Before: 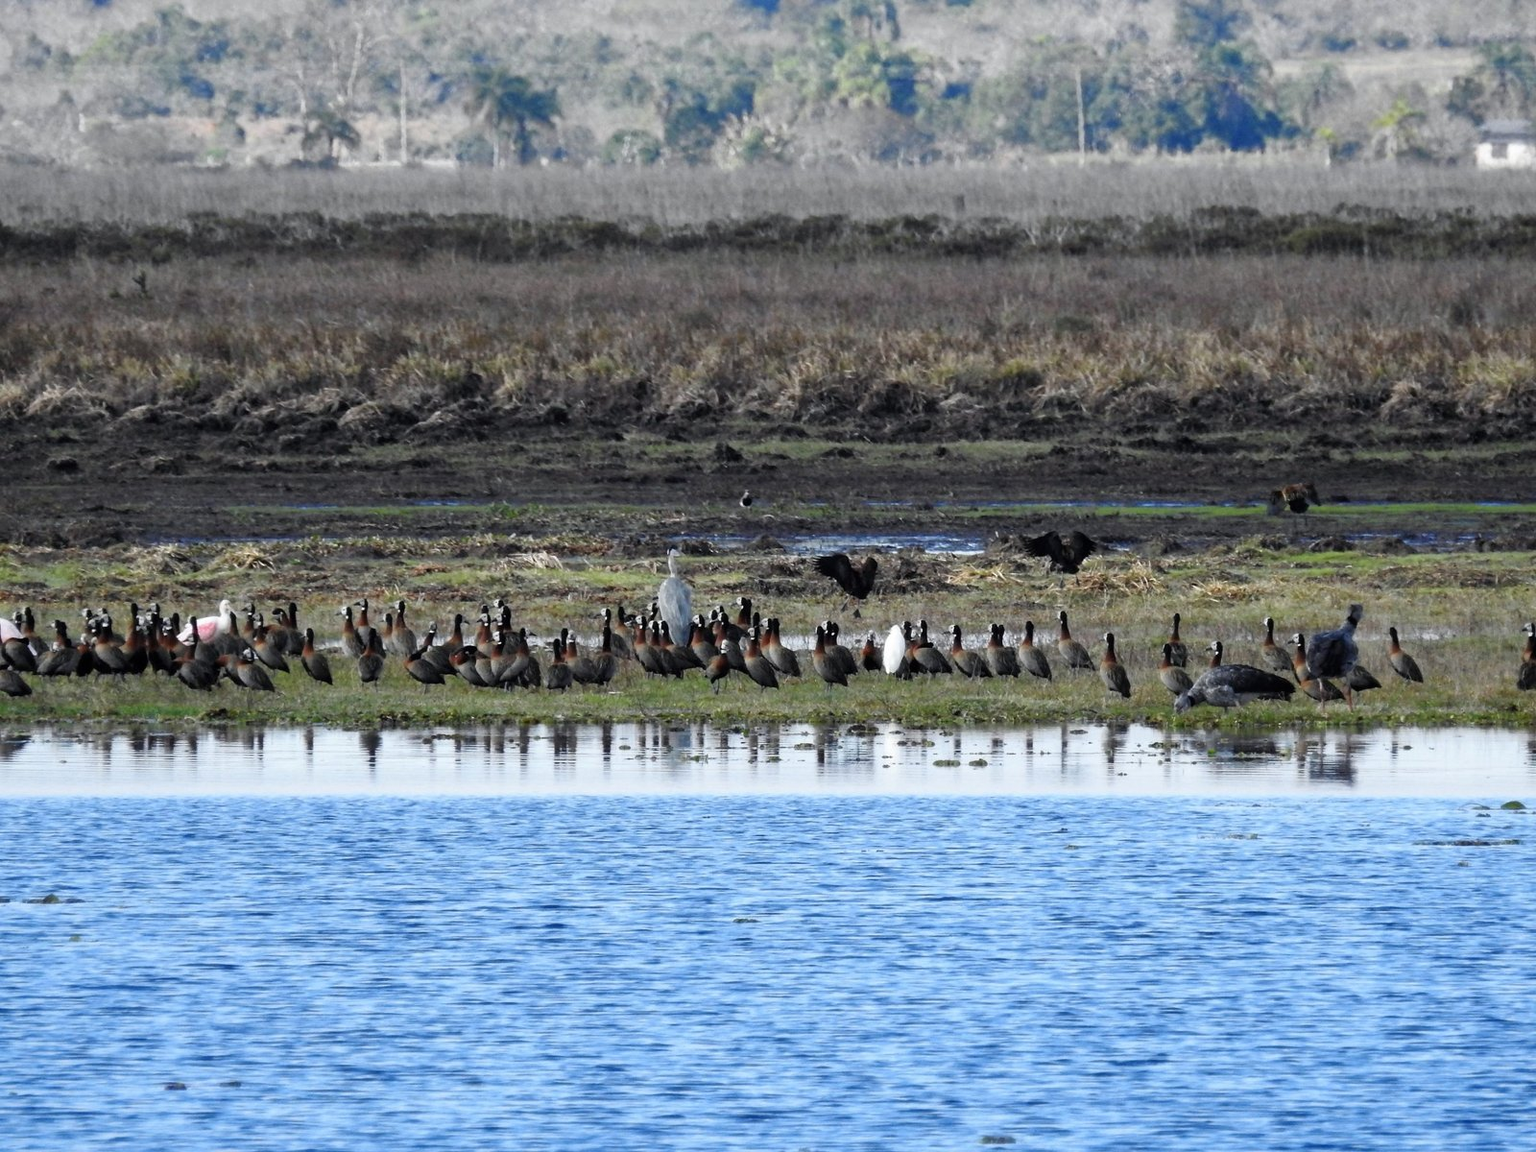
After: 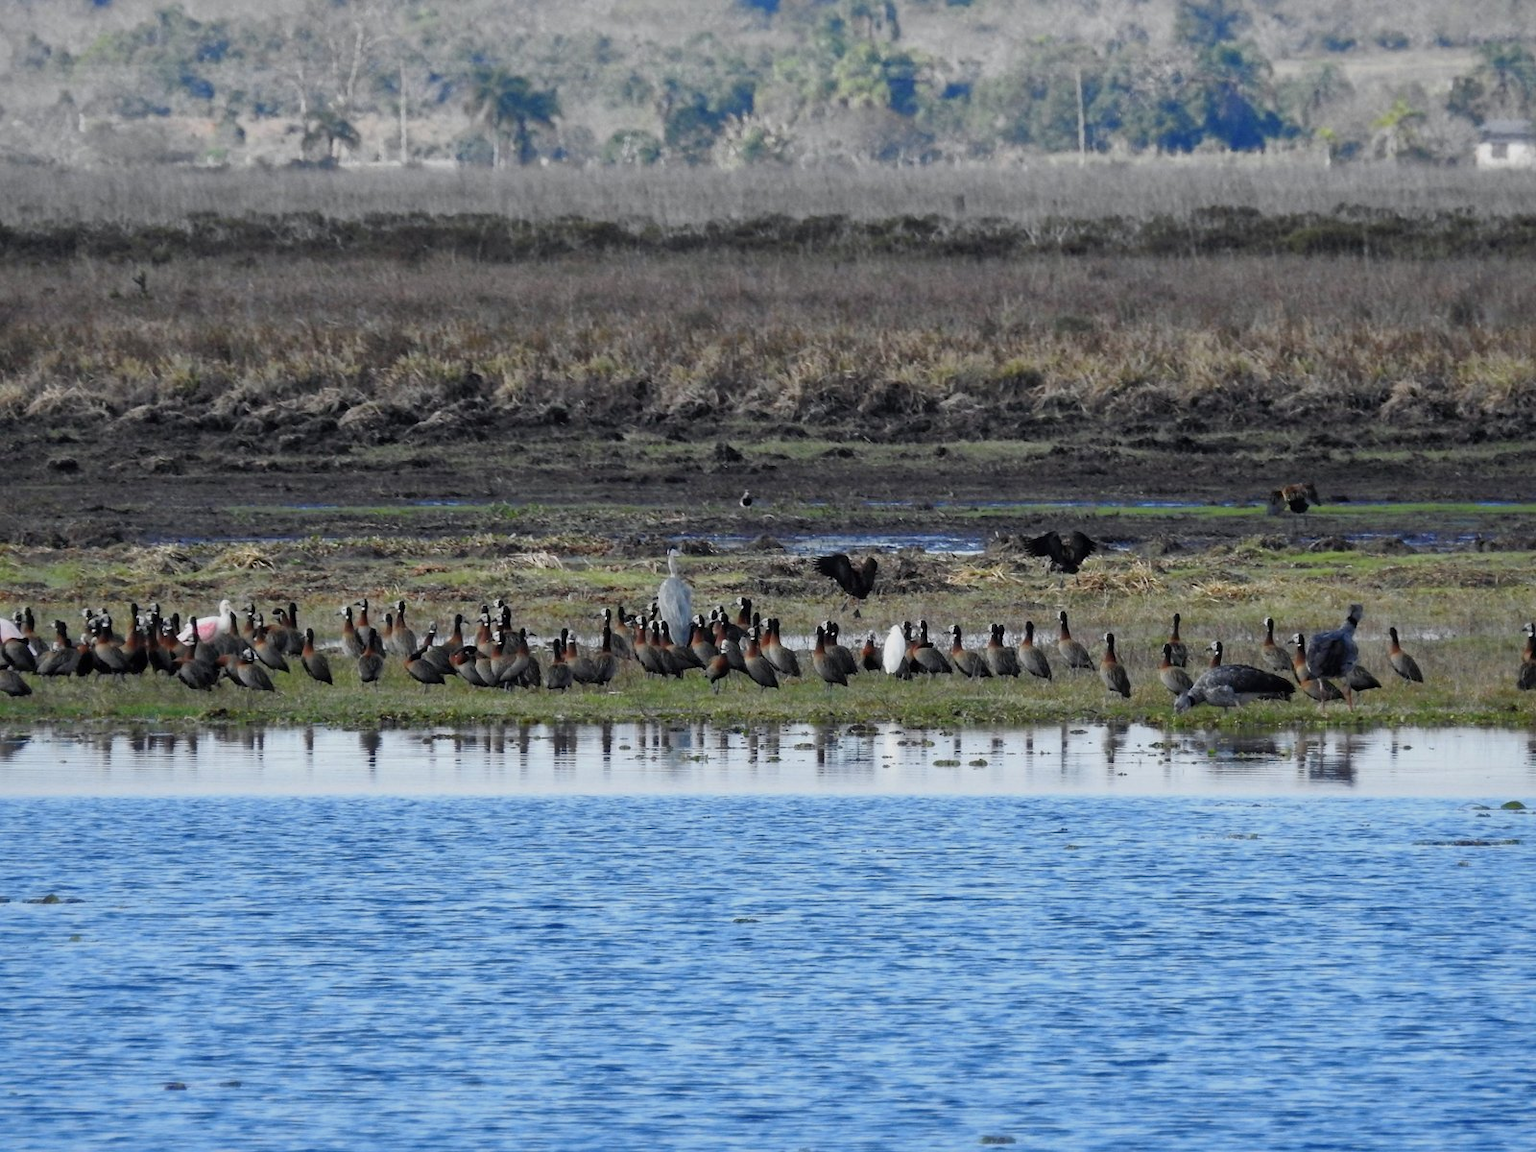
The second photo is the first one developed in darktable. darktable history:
shadows and highlights: on, module defaults
exposure: exposure -0.242 EV, compensate highlight preservation false
